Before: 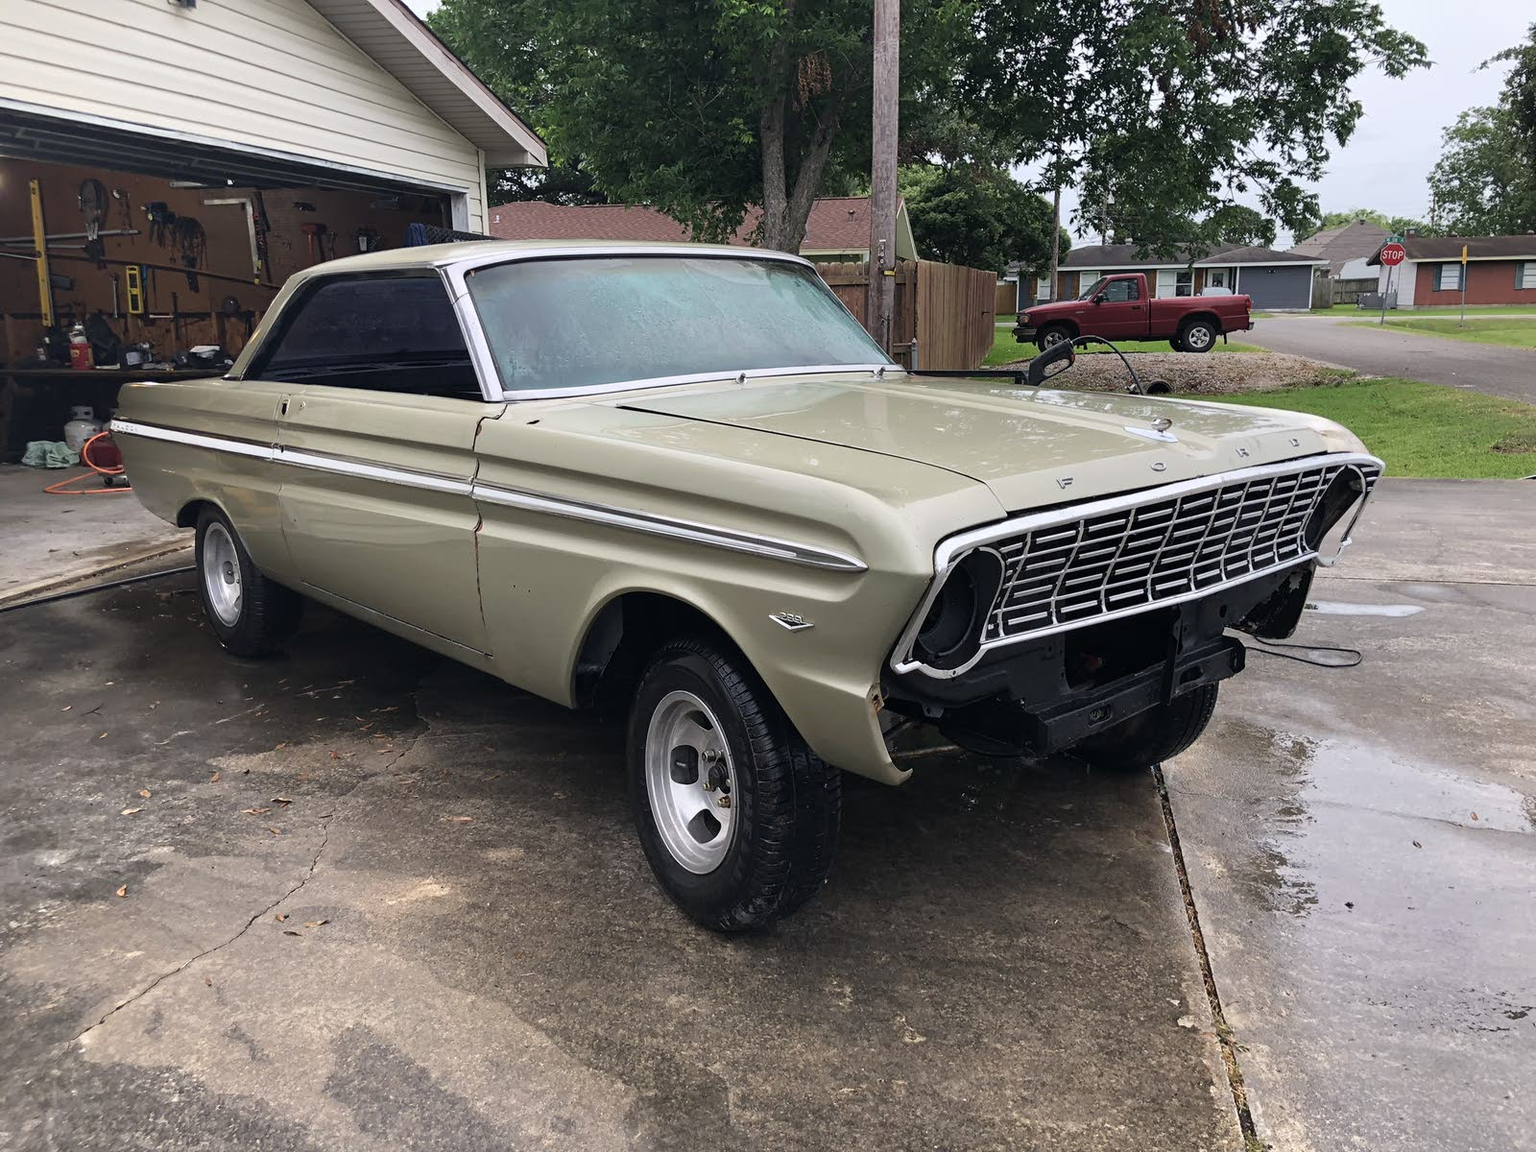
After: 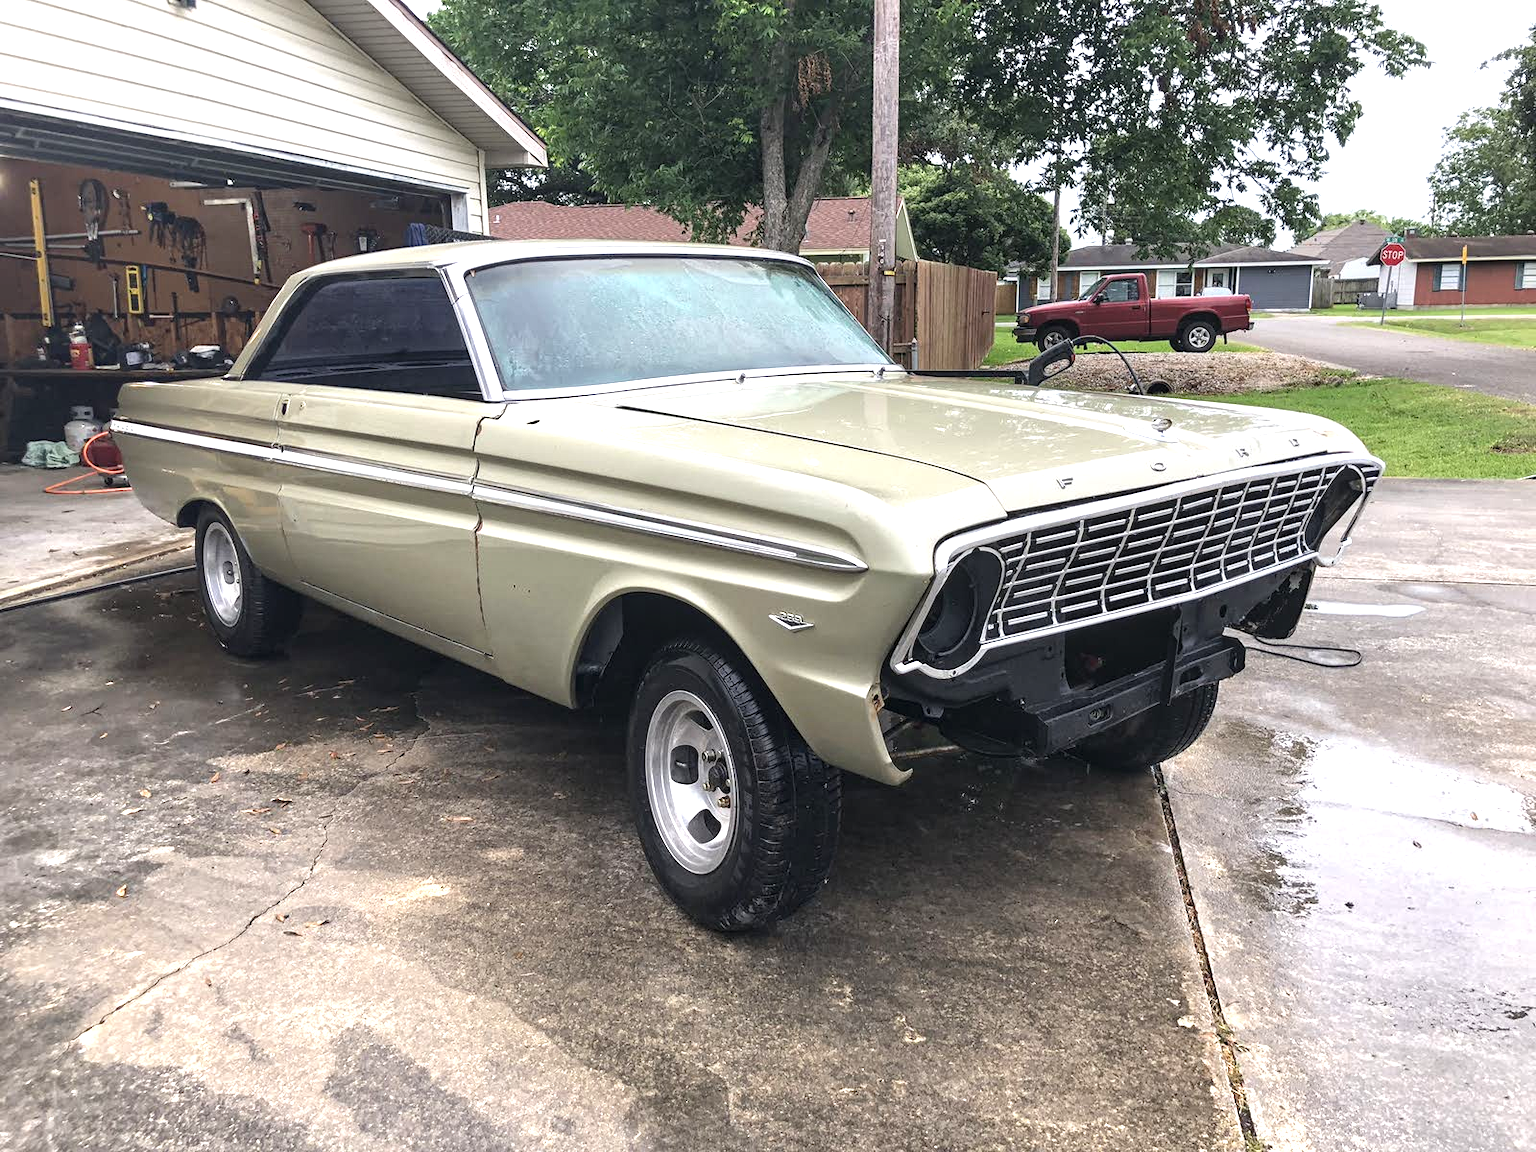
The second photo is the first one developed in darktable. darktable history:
exposure: black level correction -0.001, exposure 0.9 EV, compensate exposure bias true, compensate highlight preservation false
local contrast: on, module defaults
